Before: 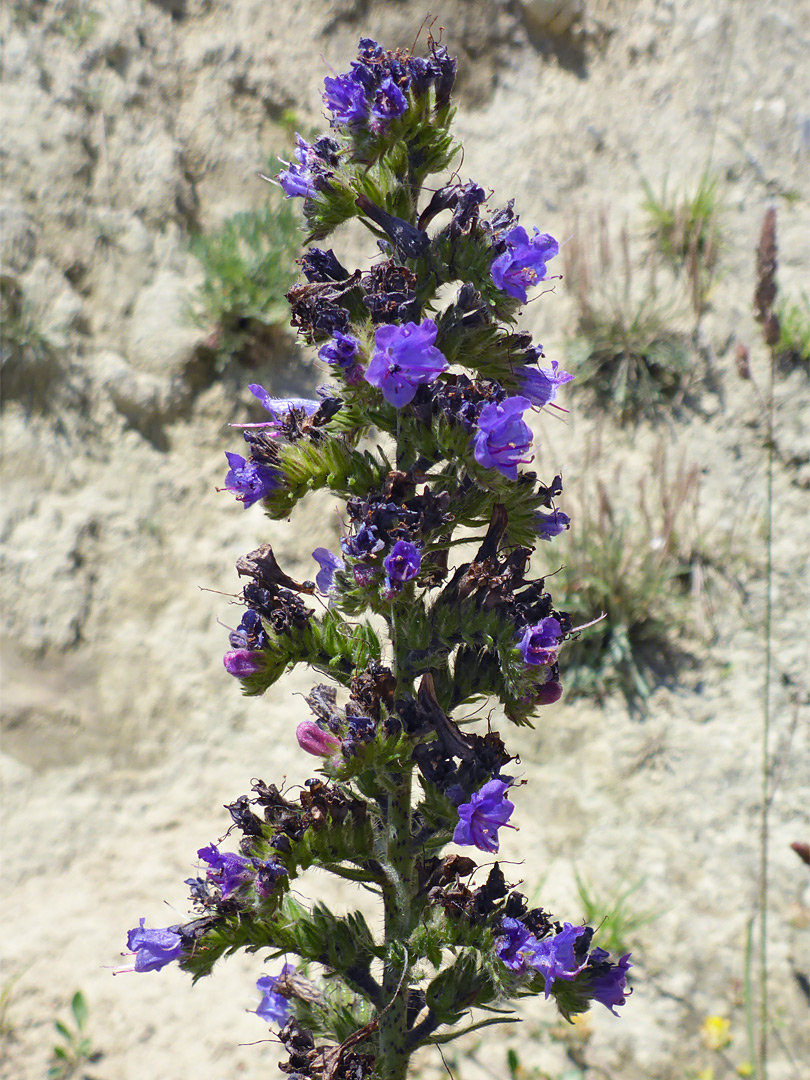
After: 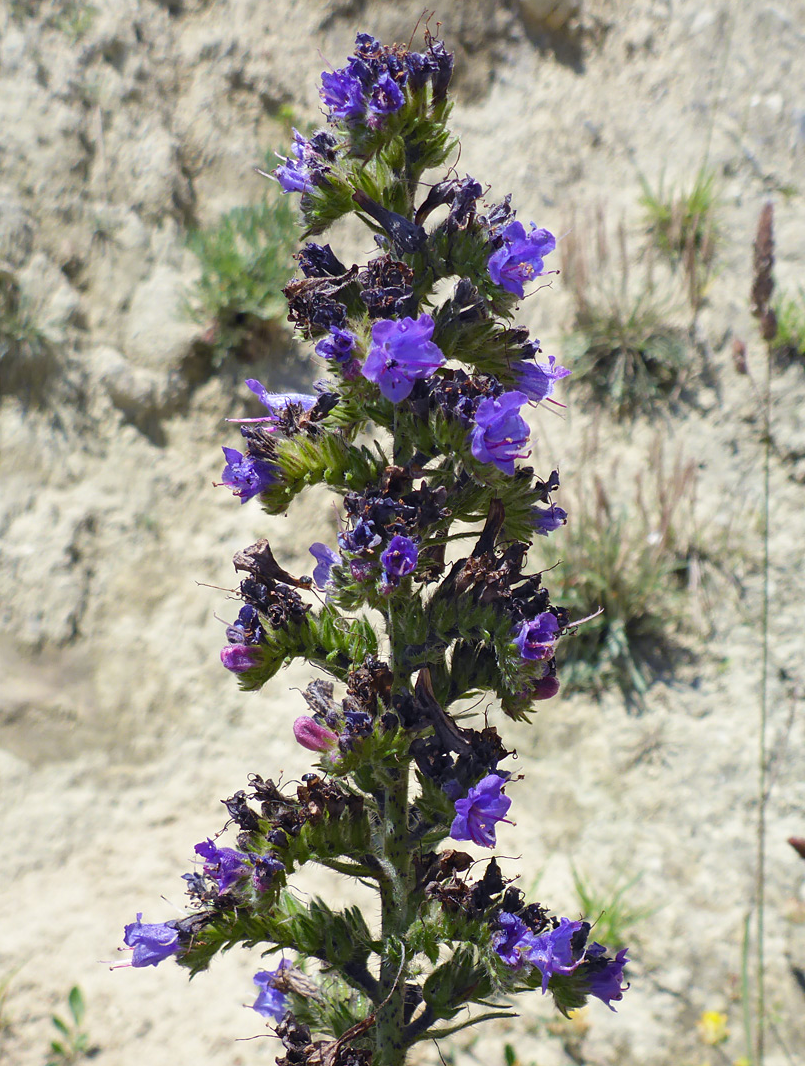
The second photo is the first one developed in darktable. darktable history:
crop: left 0.463%, top 0.487%, right 0.147%, bottom 0.773%
